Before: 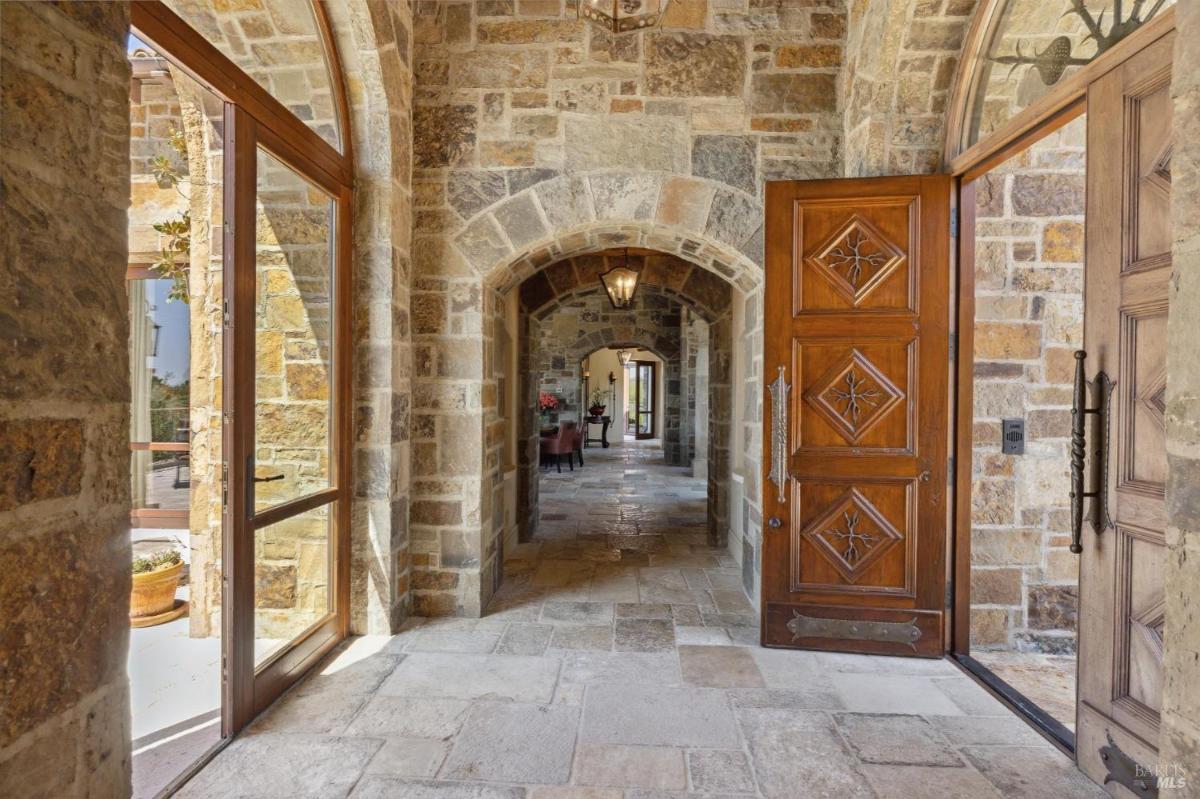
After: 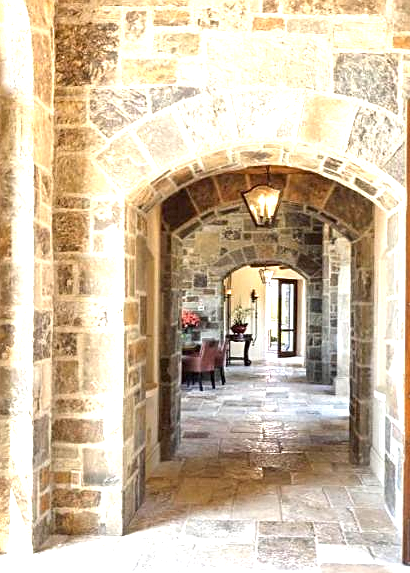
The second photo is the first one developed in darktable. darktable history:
crop and rotate: left 29.873%, top 10.381%, right 35.918%, bottom 17.88%
exposure: black level correction 0.001, exposure 1.649 EV, compensate highlight preservation false
contrast brightness saturation: saturation -0.069
sharpen: on, module defaults
